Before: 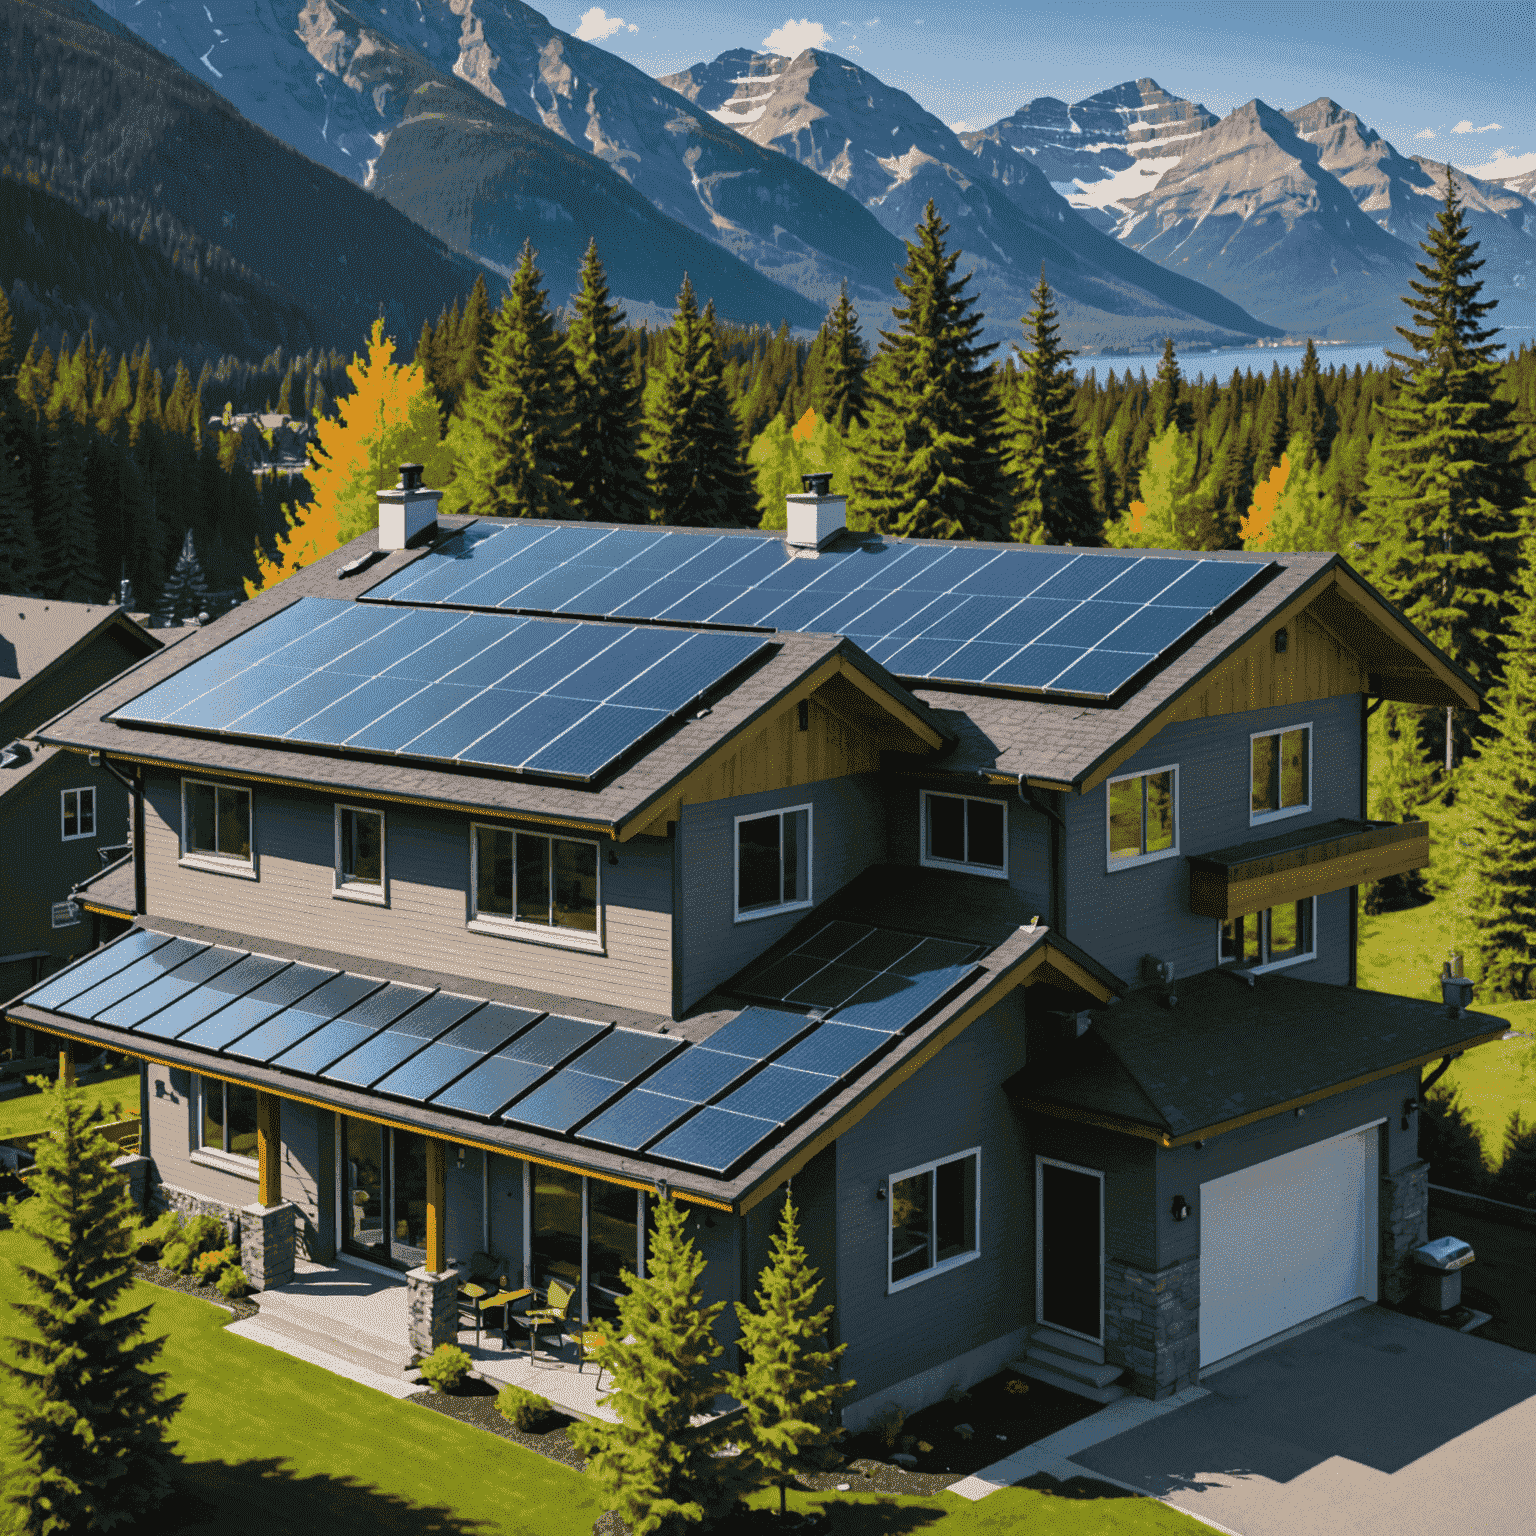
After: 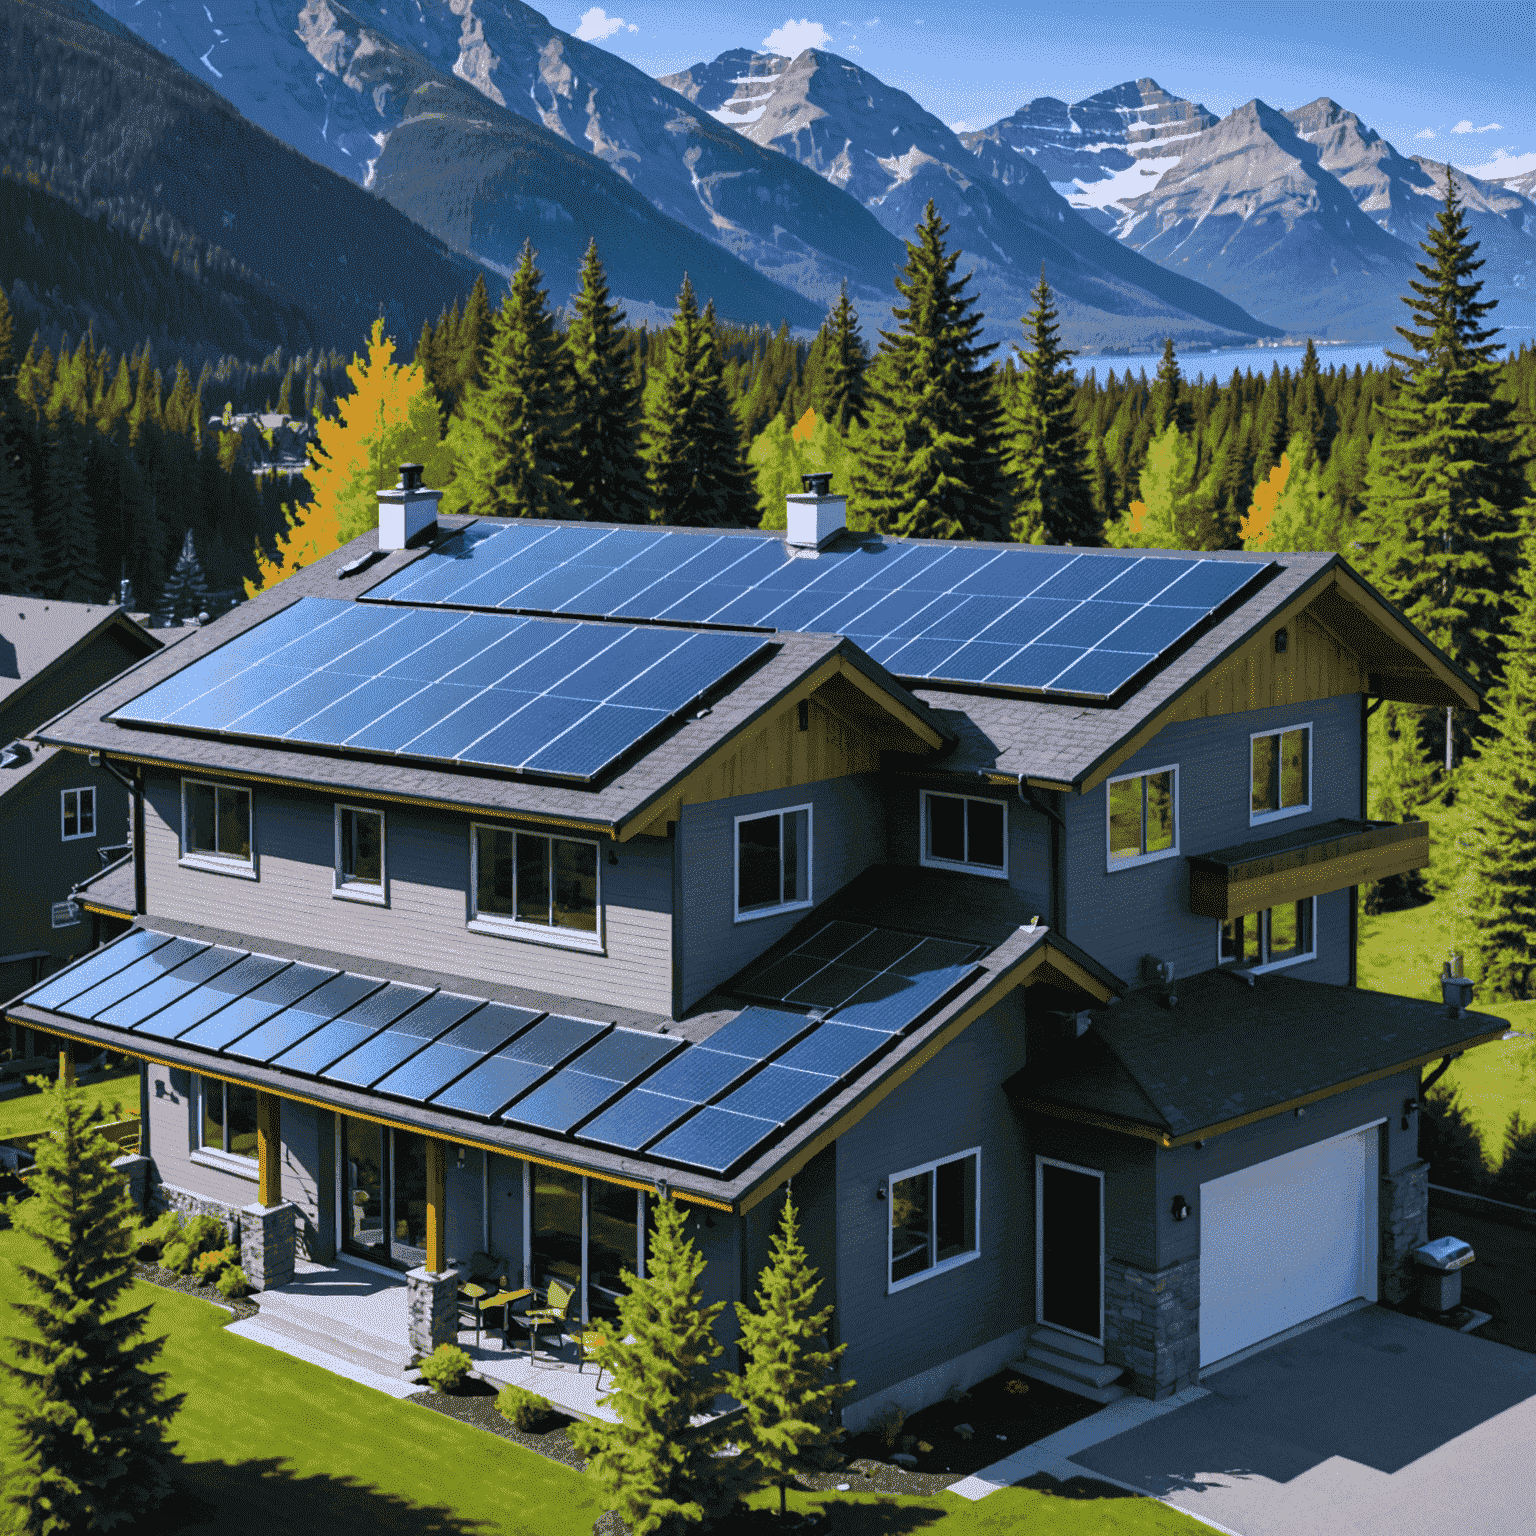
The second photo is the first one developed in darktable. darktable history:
local contrast: mode bilateral grid, contrast 100, coarseness 100, detail 108%, midtone range 0.2
white balance: red 0.948, green 1.02, blue 1.176
